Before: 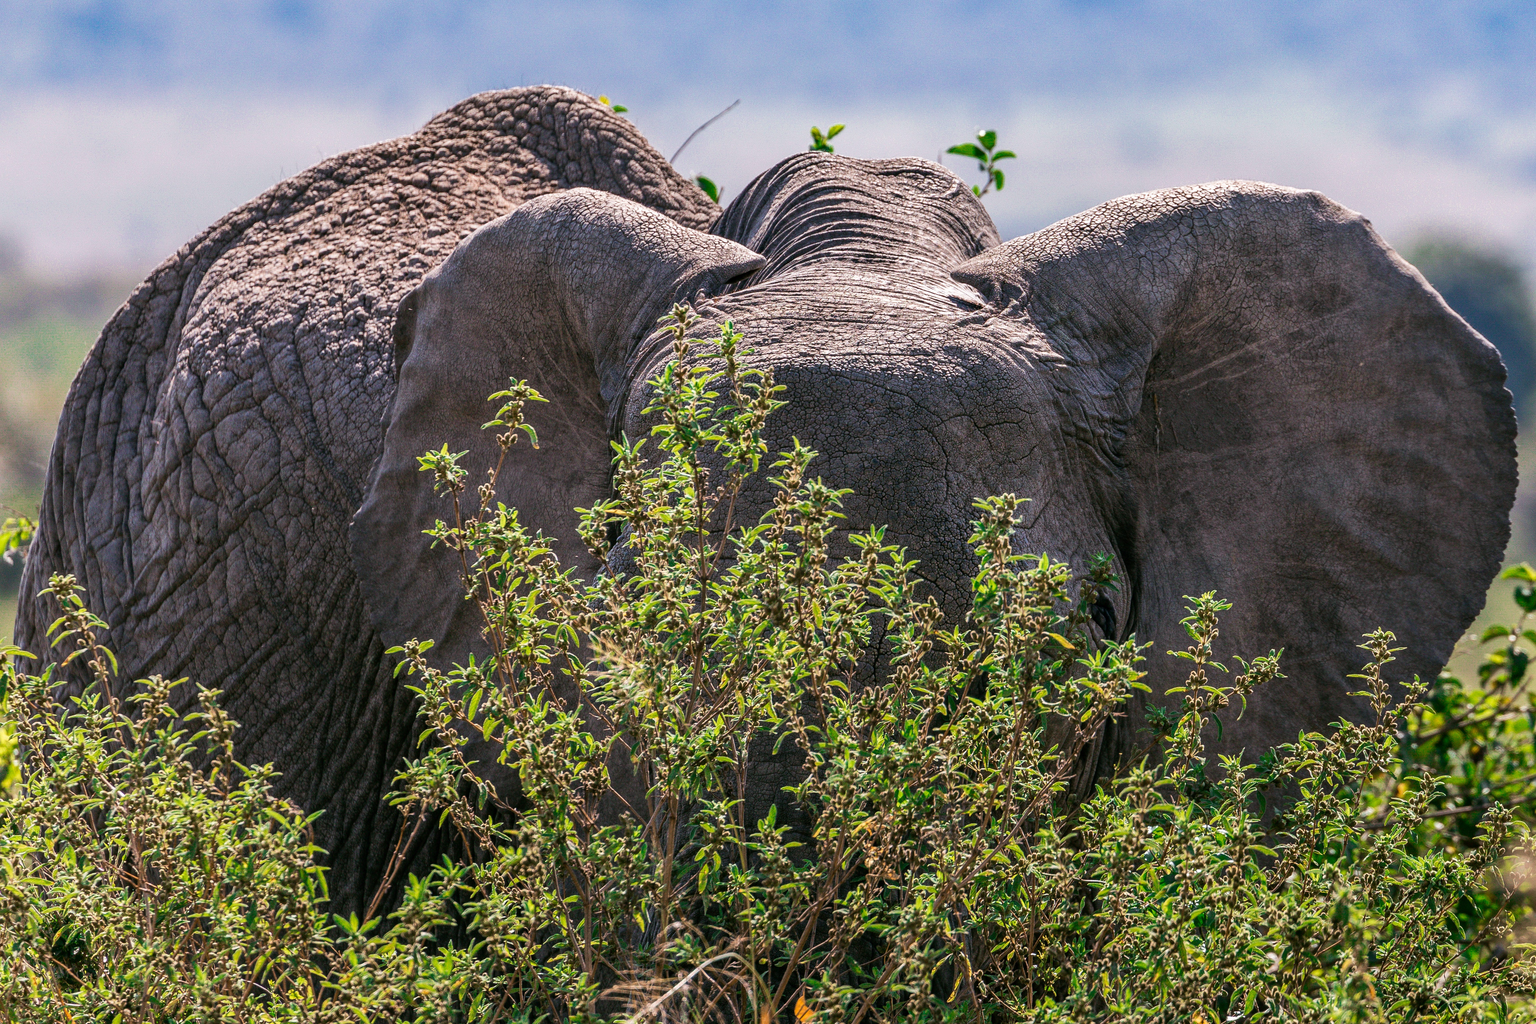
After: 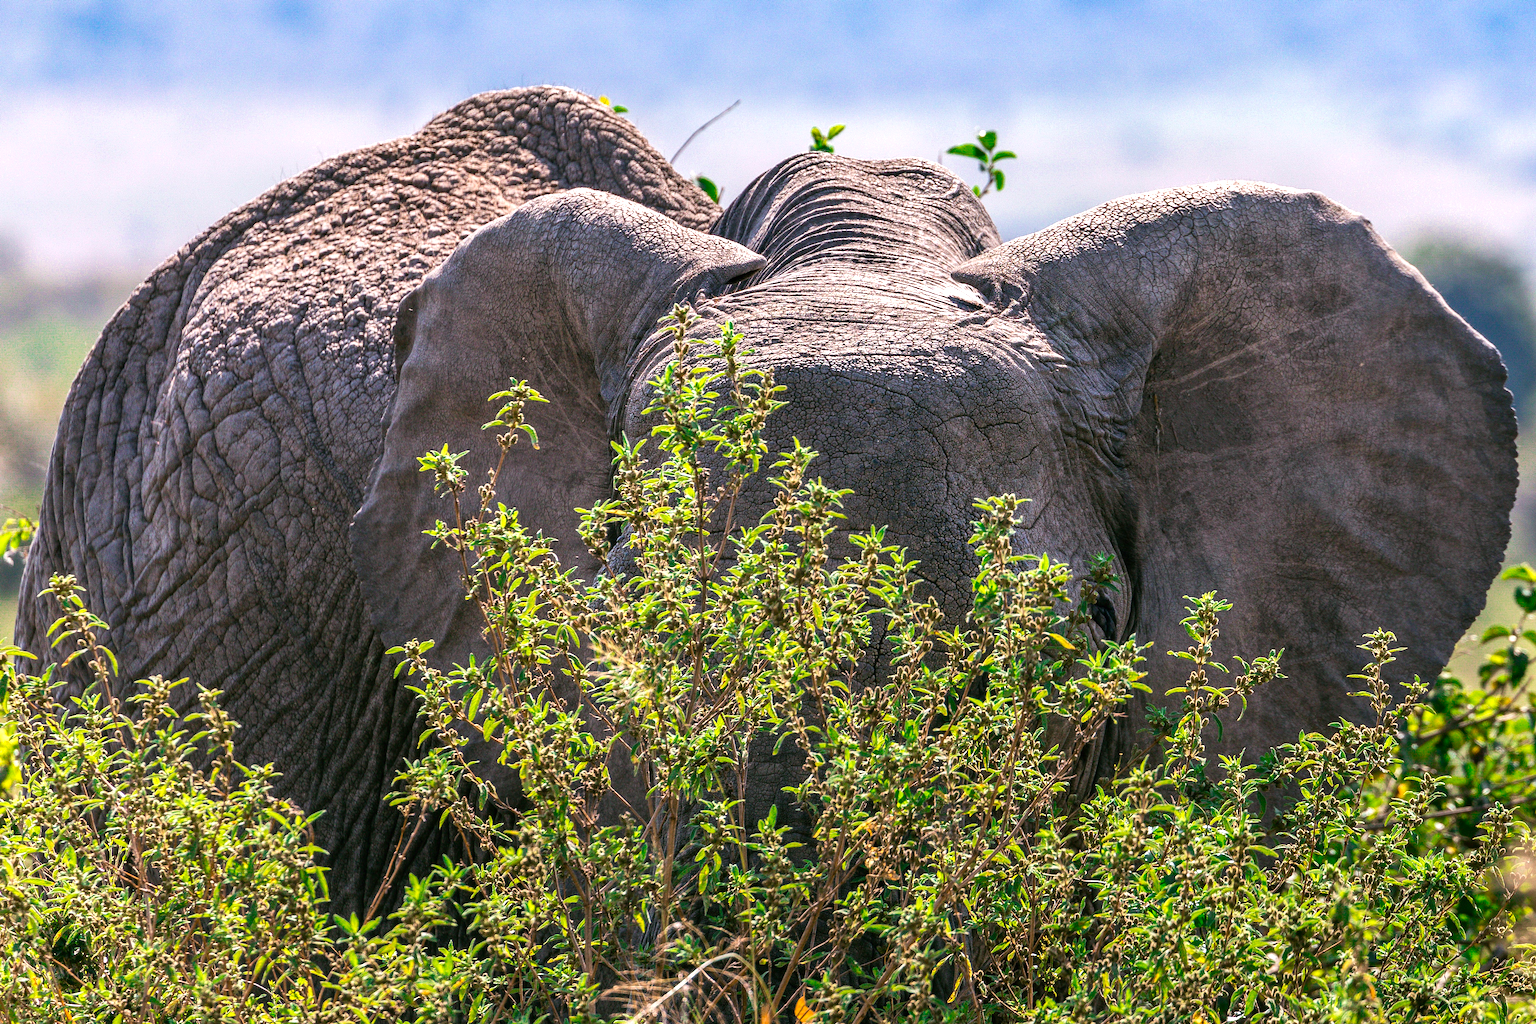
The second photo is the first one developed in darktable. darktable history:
exposure: black level correction 0, exposure 0.5 EV, compensate highlight preservation false
color balance: output saturation 110%
